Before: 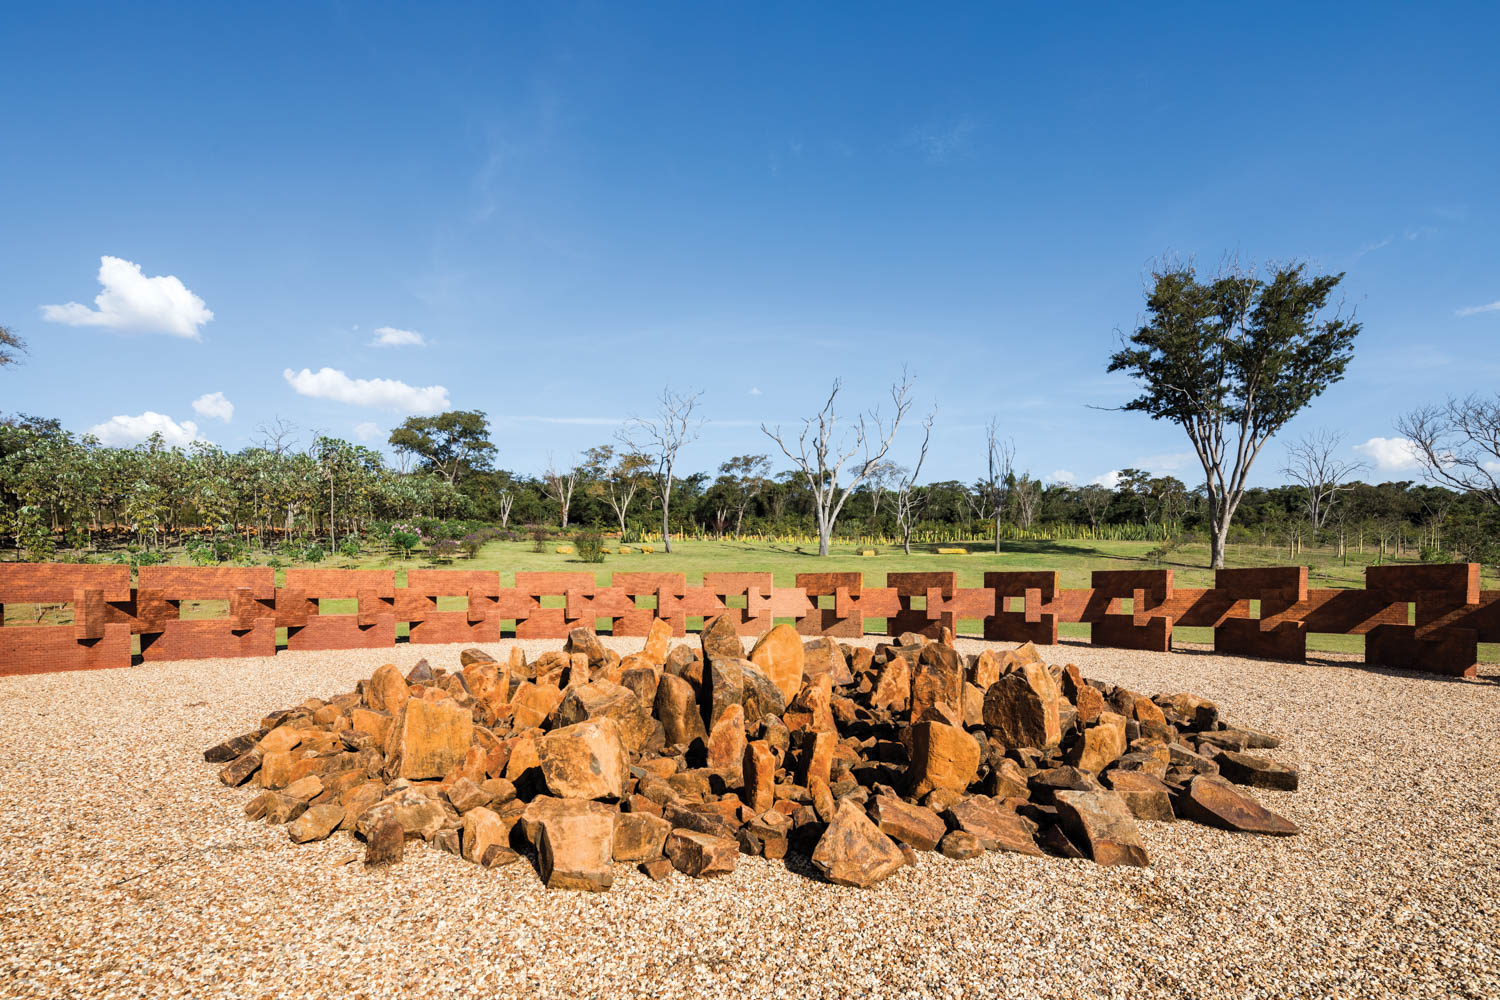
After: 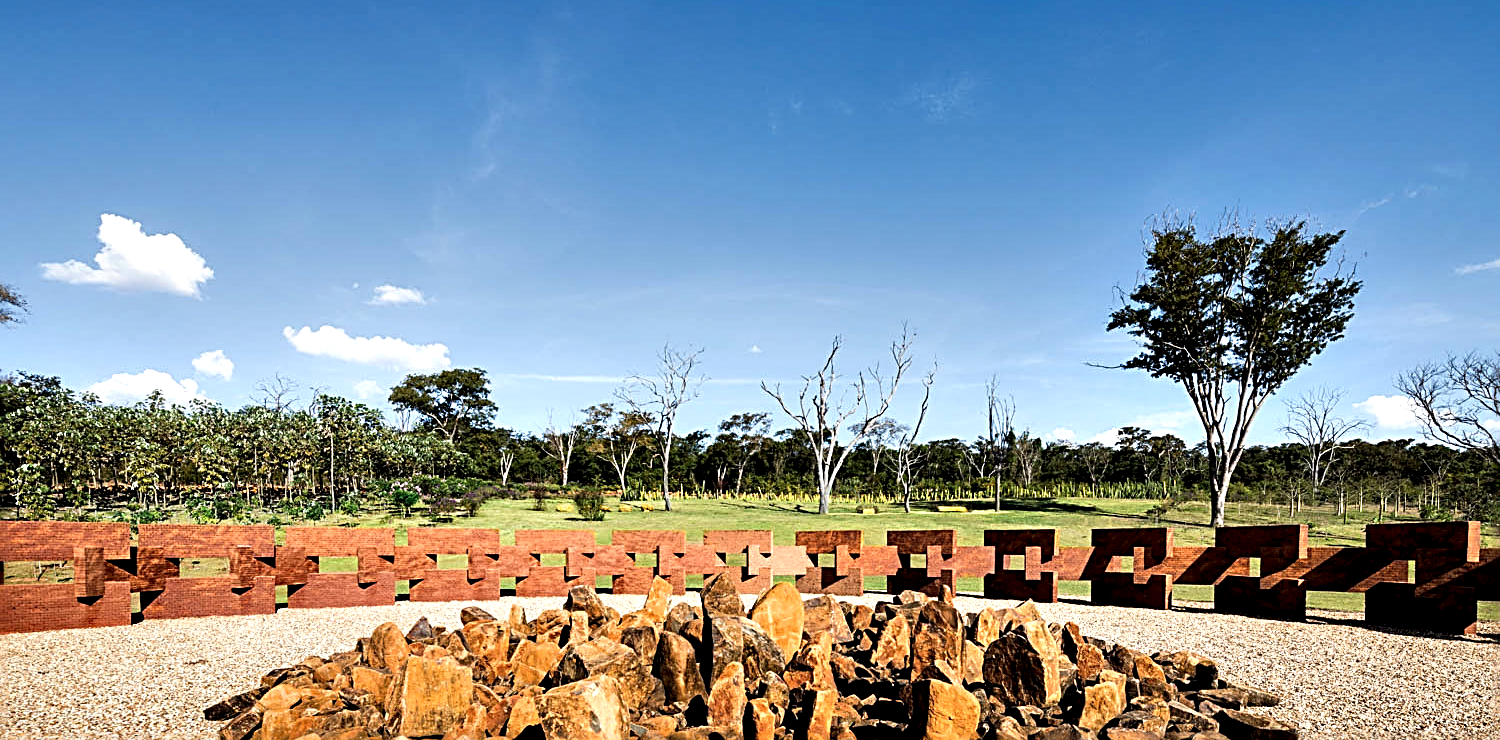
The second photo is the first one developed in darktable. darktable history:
crop: top 4.294%, bottom 21.624%
sharpen: radius 2.803, amount 0.714
contrast equalizer: octaves 7, y [[0.6 ×6], [0.55 ×6], [0 ×6], [0 ×6], [0 ×6]]
